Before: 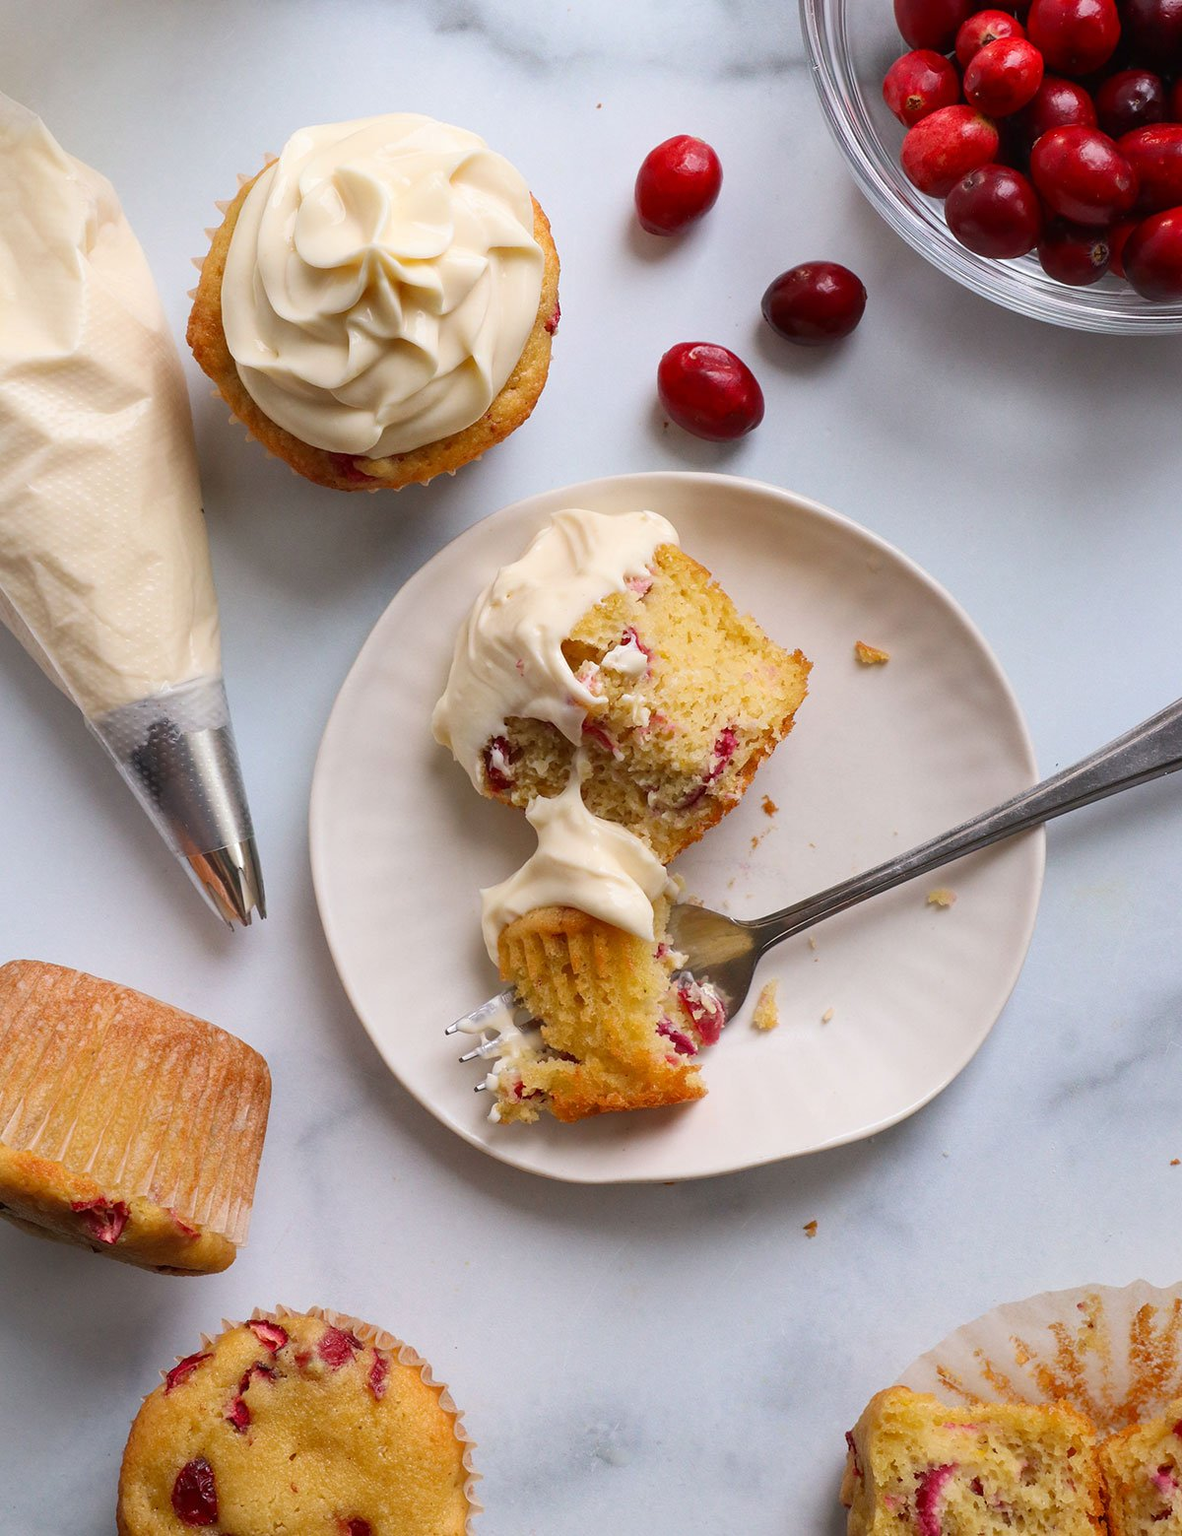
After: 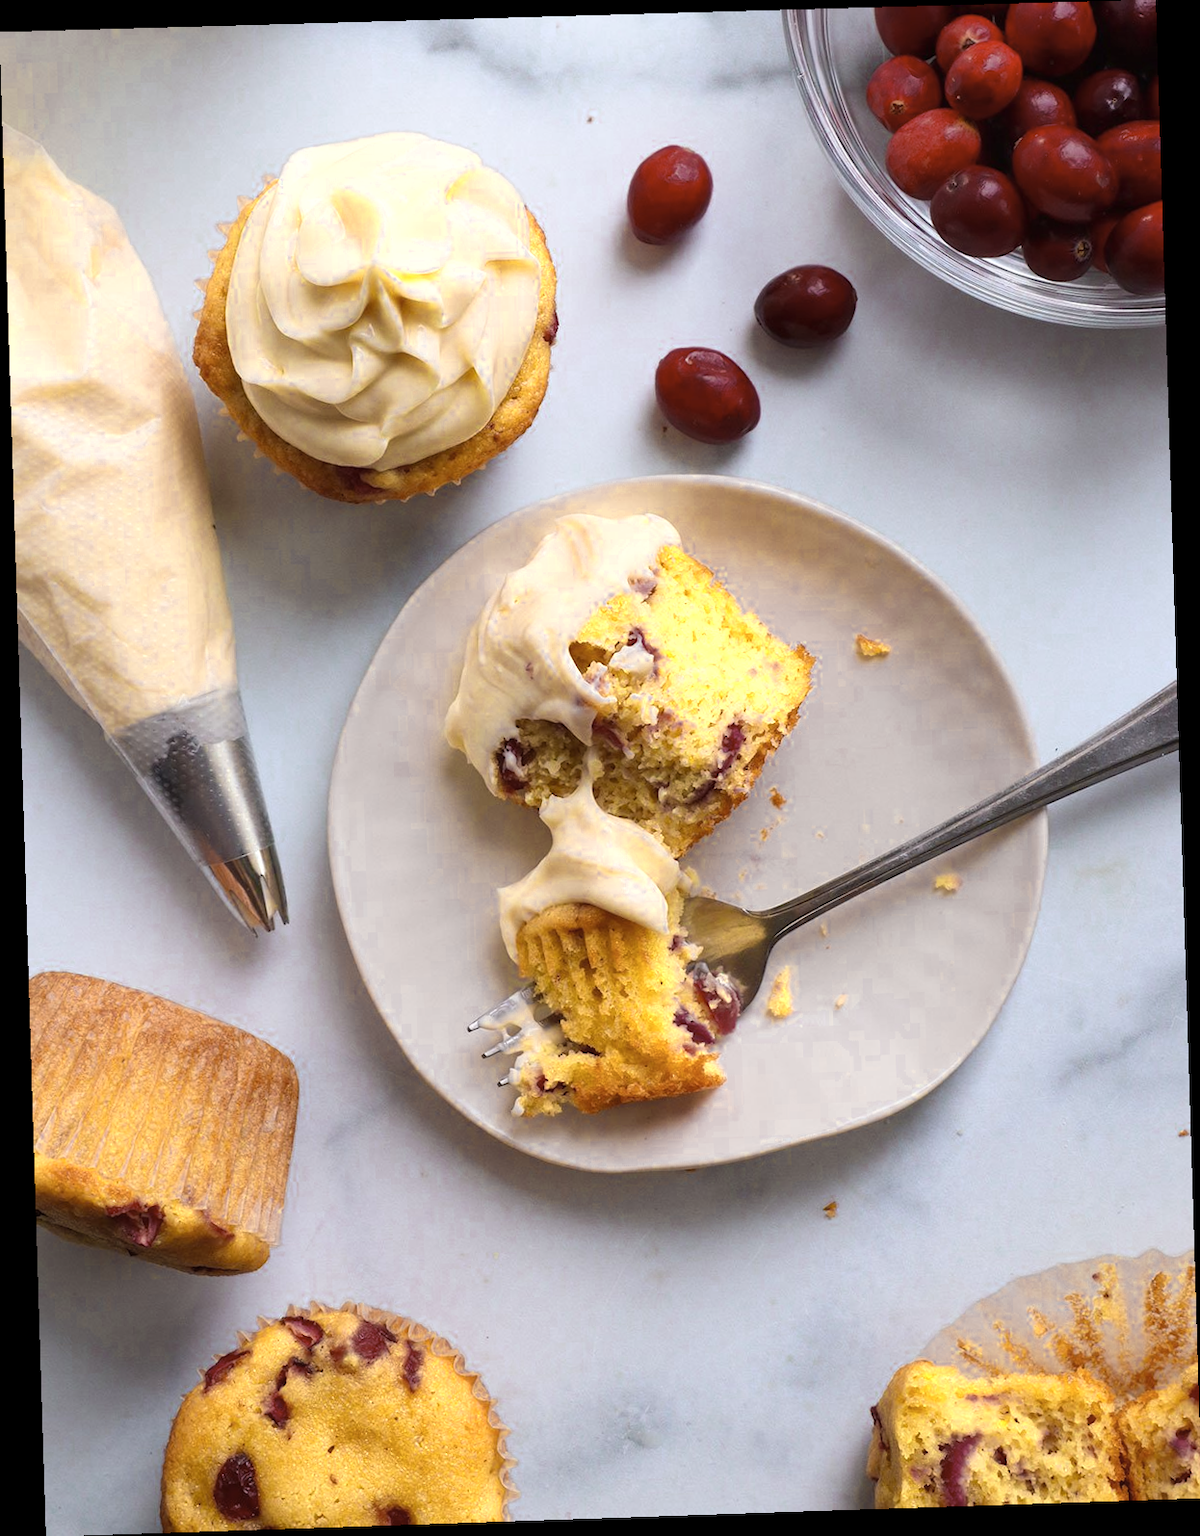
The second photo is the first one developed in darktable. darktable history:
velvia: on, module defaults
rotate and perspective: rotation -1.77°, lens shift (horizontal) 0.004, automatic cropping off
color zones: curves: ch0 [(0.004, 0.306) (0.107, 0.448) (0.252, 0.656) (0.41, 0.398) (0.595, 0.515) (0.768, 0.628)]; ch1 [(0.07, 0.323) (0.151, 0.452) (0.252, 0.608) (0.346, 0.221) (0.463, 0.189) (0.61, 0.368) (0.735, 0.395) (0.921, 0.412)]; ch2 [(0, 0.476) (0.132, 0.512) (0.243, 0.512) (0.397, 0.48) (0.522, 0.376) (0.634, 0.536) (0.761, 0.46)]
